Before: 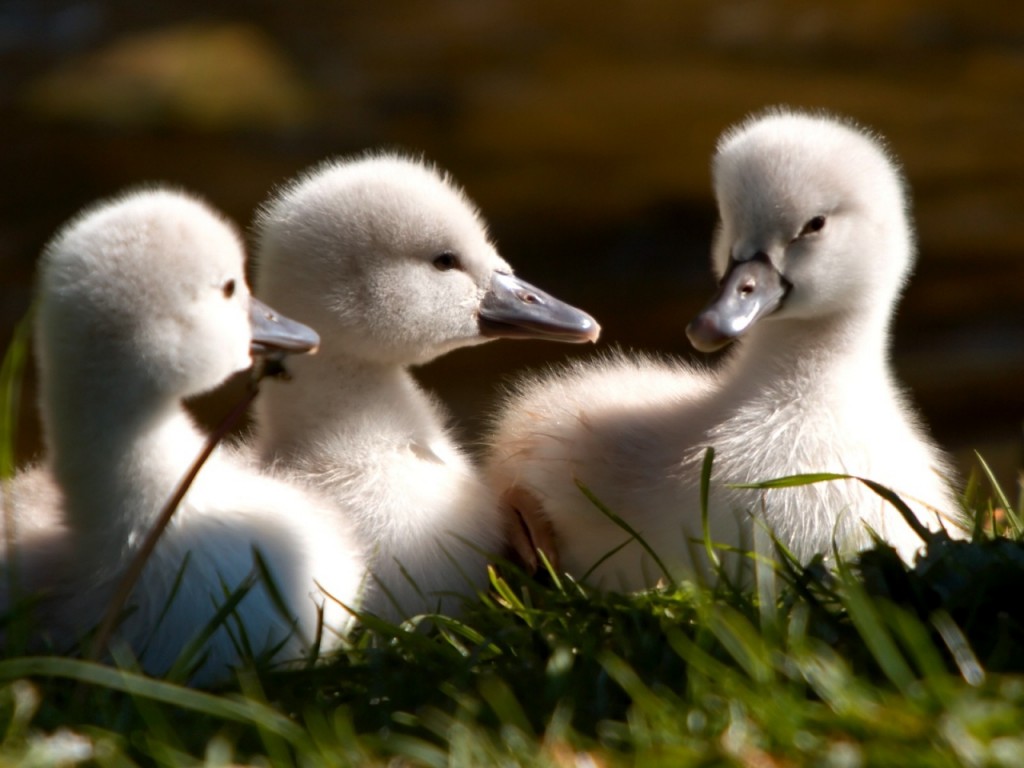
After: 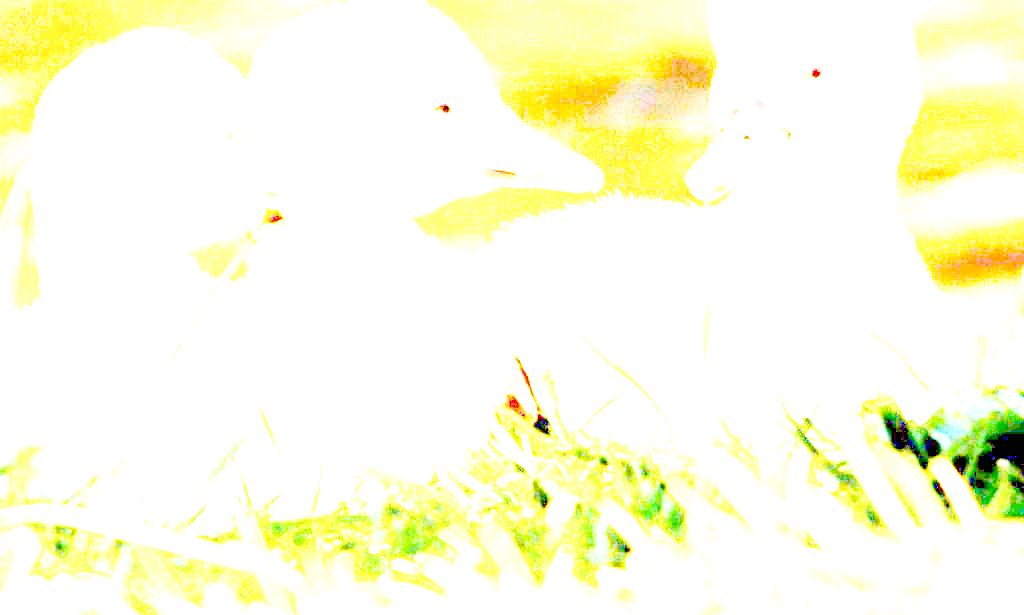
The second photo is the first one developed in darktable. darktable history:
tone curve: curves: ch0 [(0, 0) (0.003, 0) (0.011, 0.002) (0.025, 0.004) (0.044, 0.007) (0.069, 0.015) (0.1, 0.025) (0.136, 0.04) (0.177, 0.09) (0.224, 0.152) (0.277, 0.239) (0.335, 0.335) (0.399, 0.43) (0.468, 0.524) (0.543, 0.621) (0.623, 0.712) (0.709, 0.792) (0.801, 0.871) (0.898, 0.951) (1, 1)], preserve colors none
crop and rotate: top 19.795%
exposure: exposure 7.957 EV, compensate highlight preservation false
